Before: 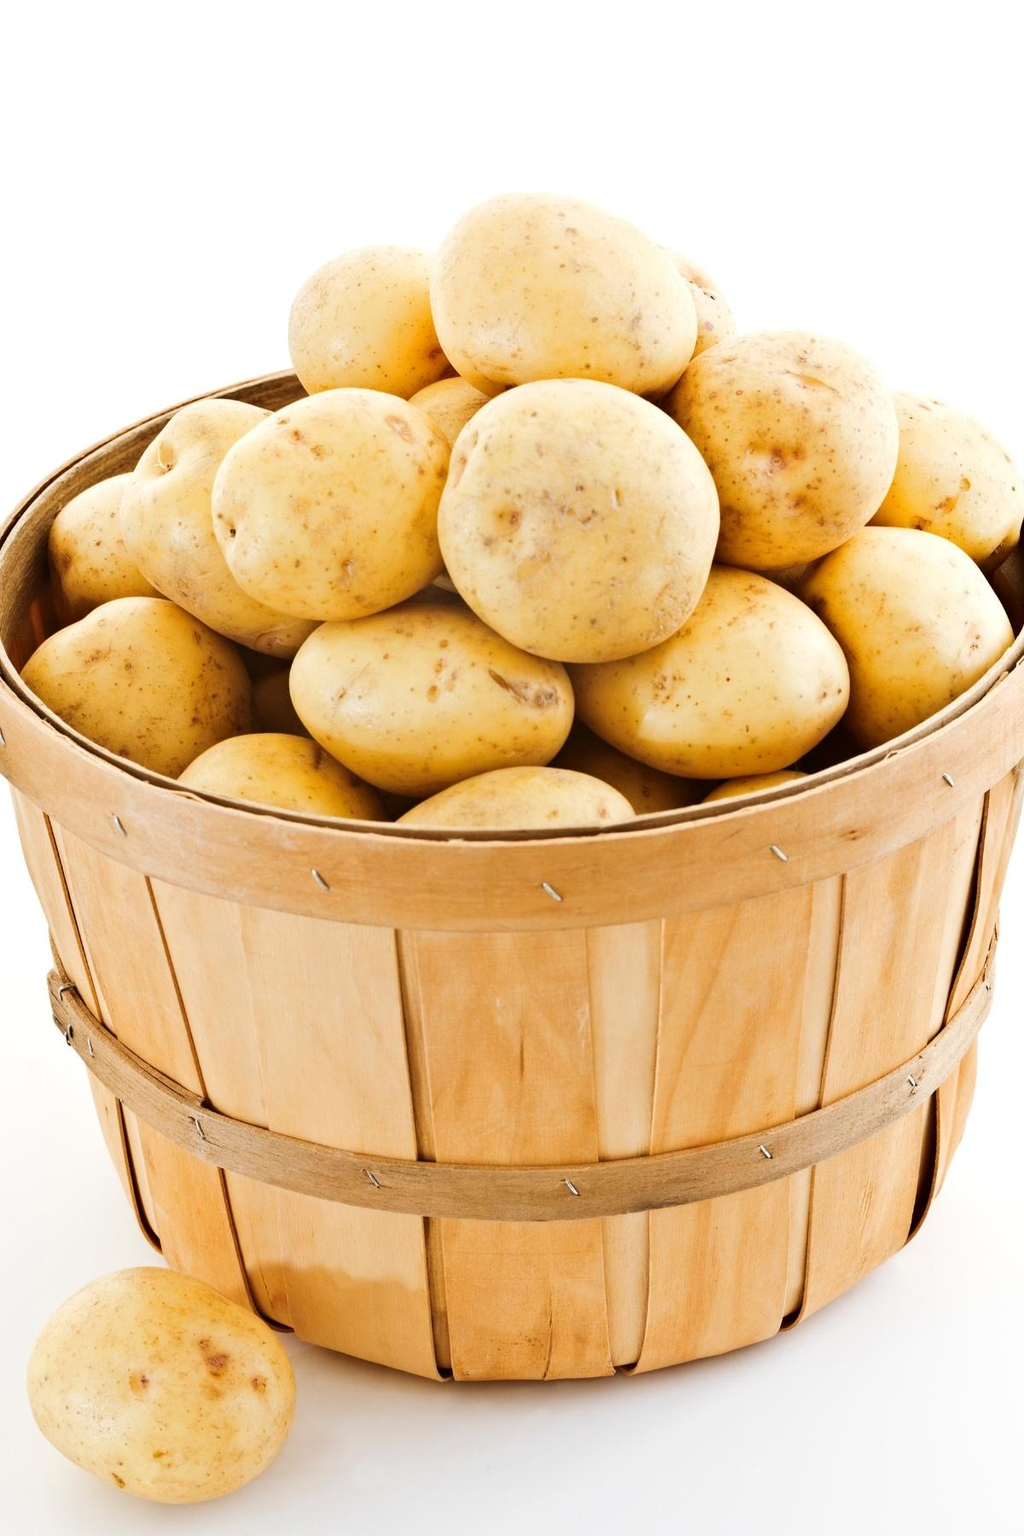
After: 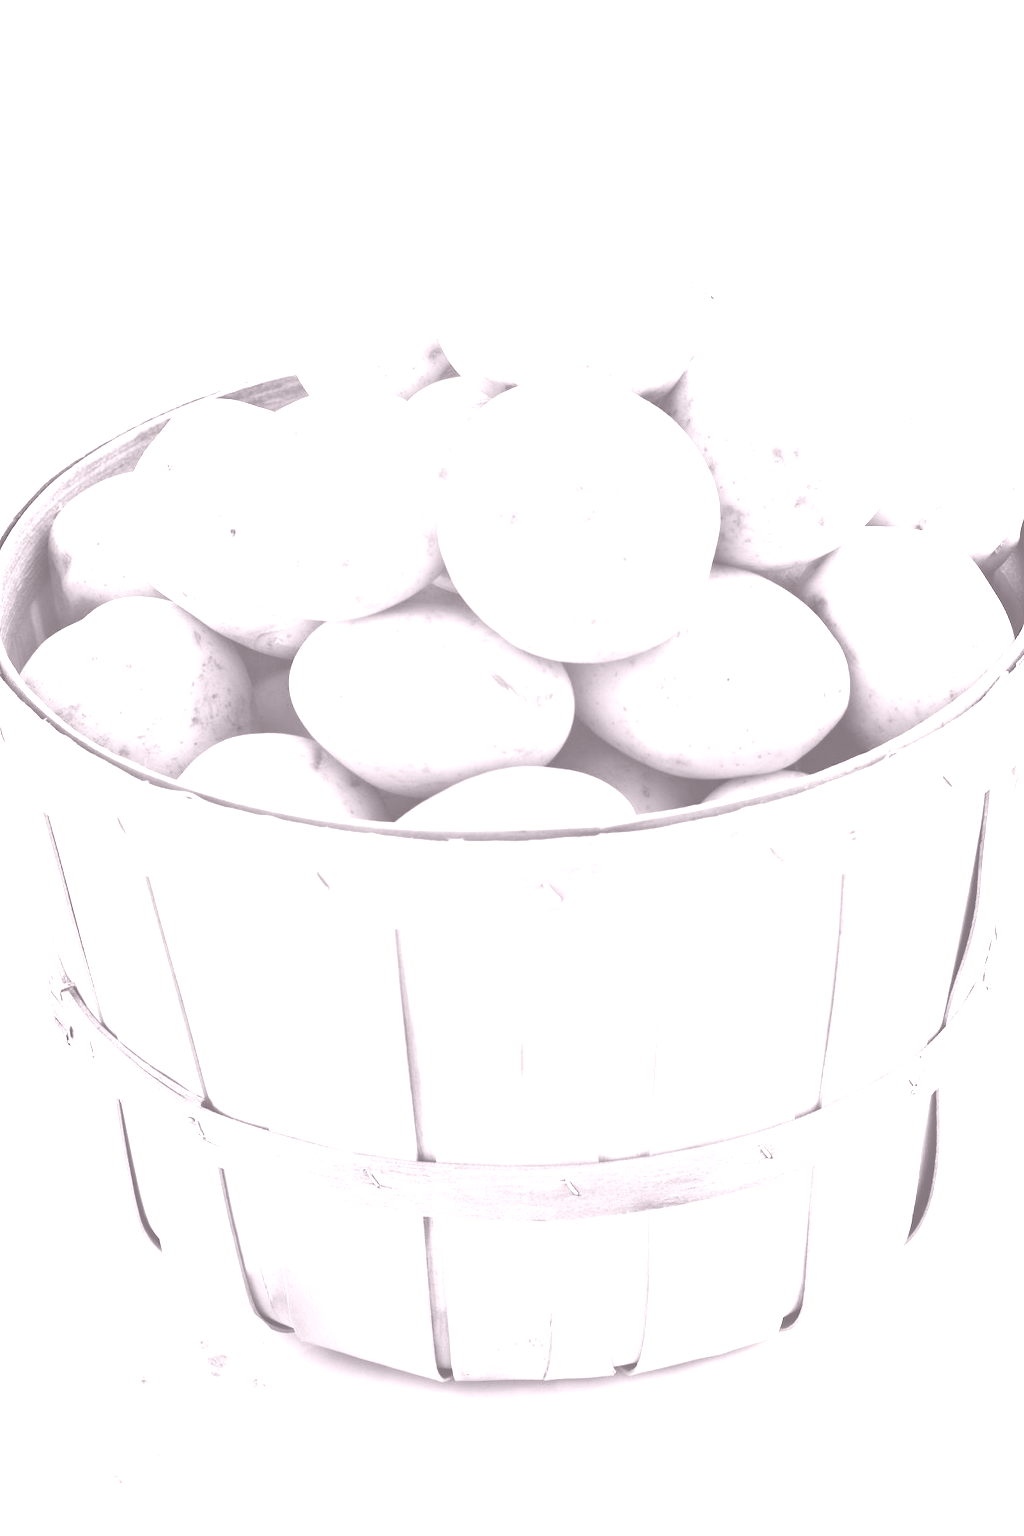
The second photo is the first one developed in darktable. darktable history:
color balance rgb: linear chroma grading › global chroma 15%, perceptual saturation grading › global saturation 30%
colorize: hue 25.2°, saturation 83%, source mix 82%, lightness 79%, version 1
